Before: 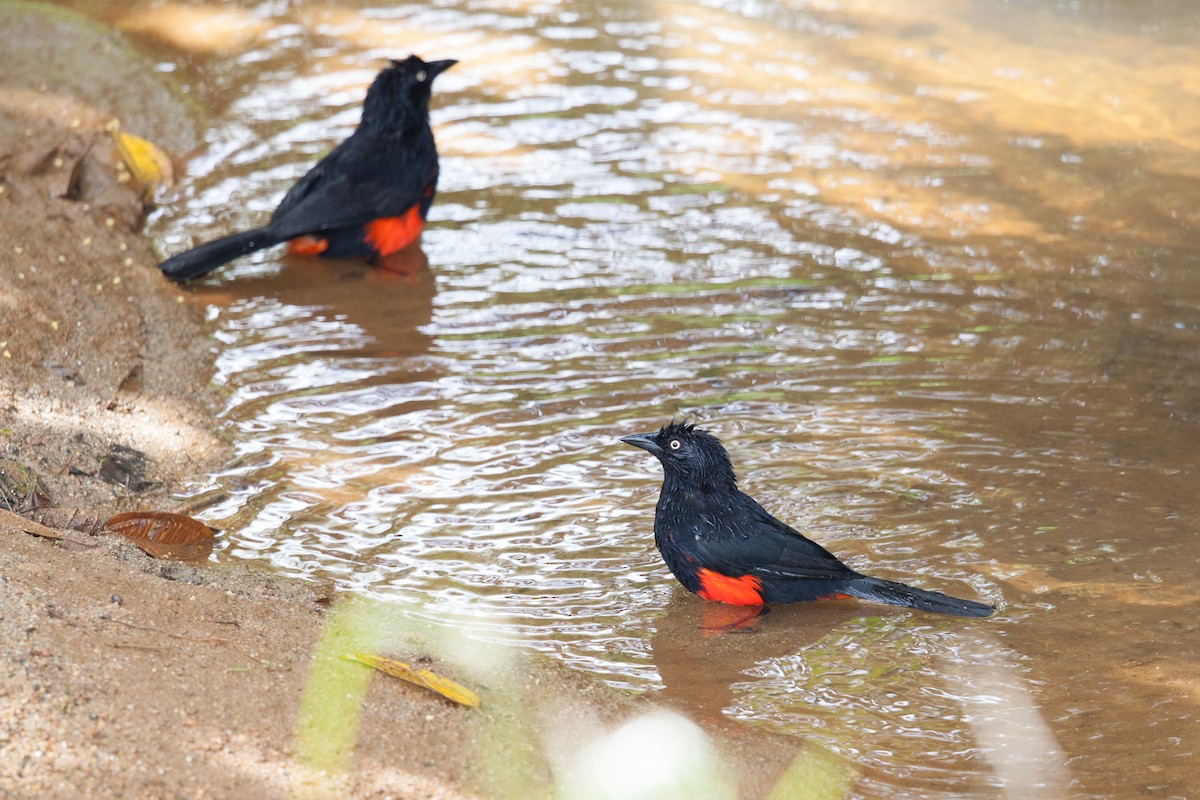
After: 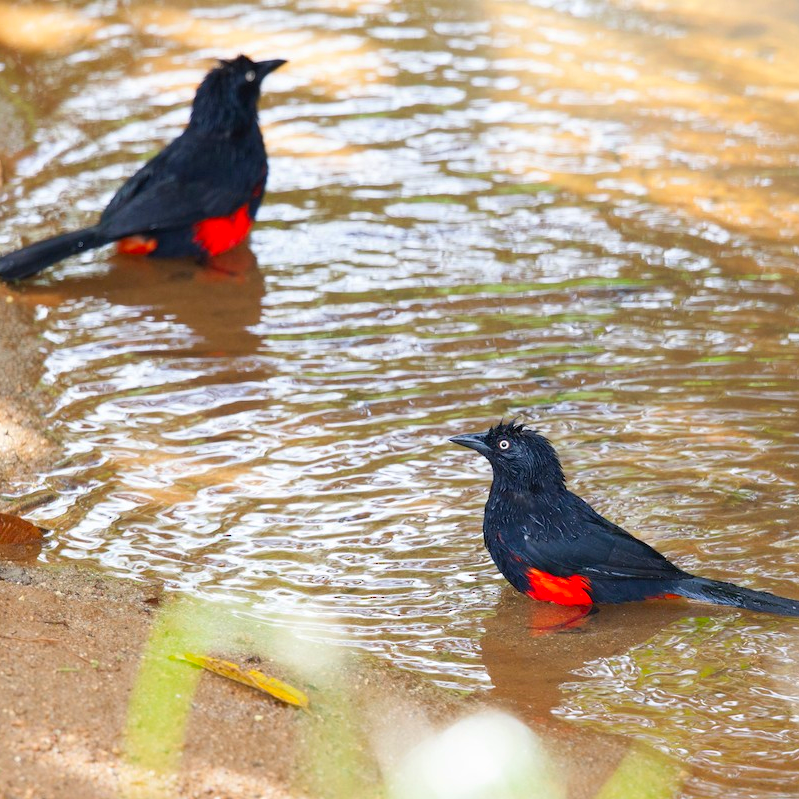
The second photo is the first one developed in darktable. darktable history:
contrast brightness saturation: brightness -0.022, saturation 0.347
crop and rotate: left 14.318%, right 19.082%
color balance rgb: power › hue 330.17°, shadows fall-off 298.904%, white fulcrum 2 EV, highlights fall-off 298.677%, perceptual saturation grading › global saturation 0.269%, mask middle-gray fulcrum 99.281%, global vibrance 7.574%, contrast gray fulcrum 38.42%
